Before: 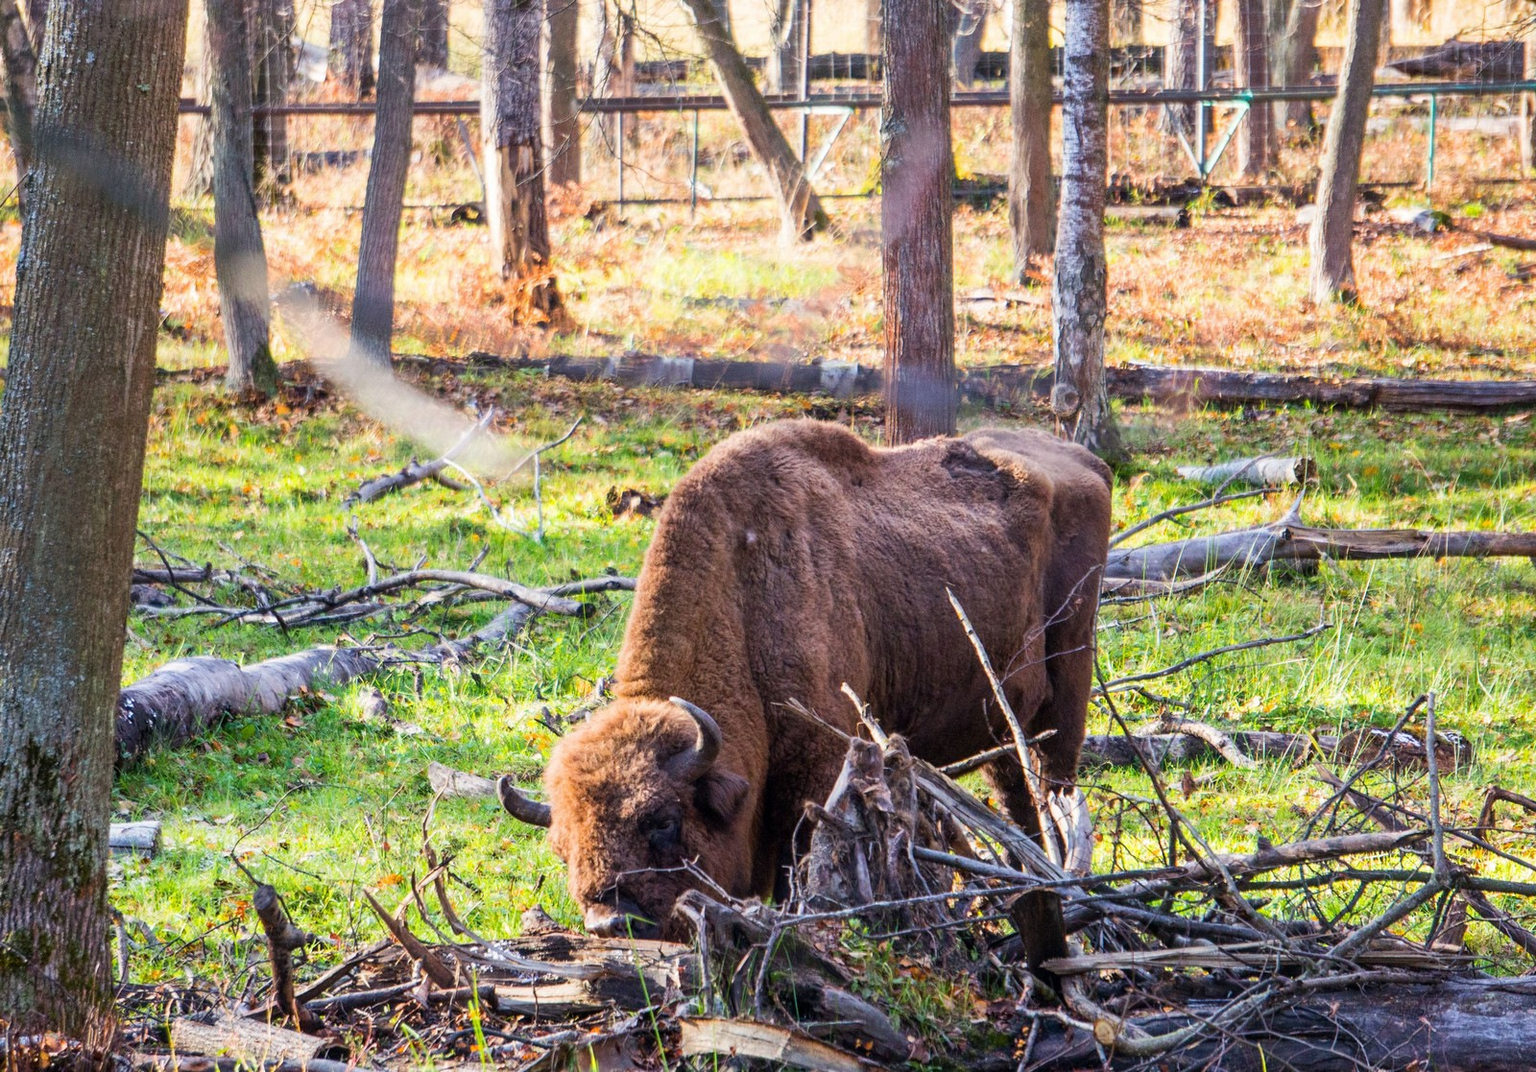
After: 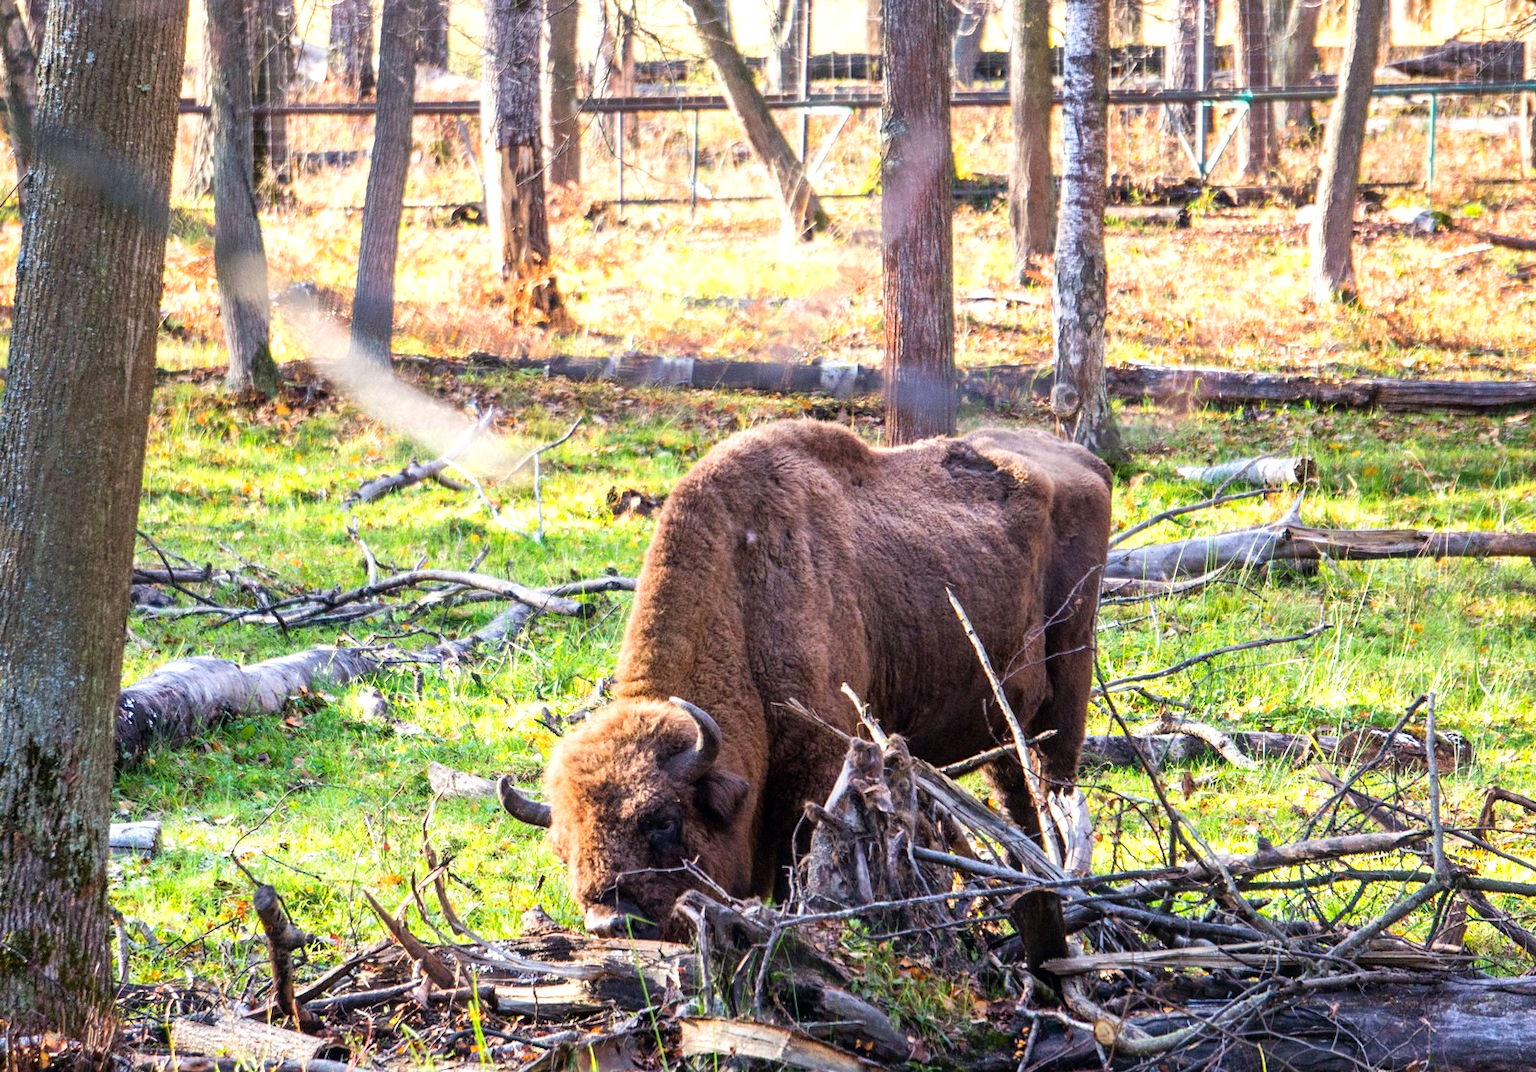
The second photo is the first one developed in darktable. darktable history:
tone equalizer: -8 EV -0.43 EV, -7 EV -0.37 EV, -6 EV -0.328 EV, -5 EV -0.232 EV, -3 EV 0.241 EV, -2 EV 0.335 EV, -1 EV 0.408 EV, +0 EV 0.415 EV
